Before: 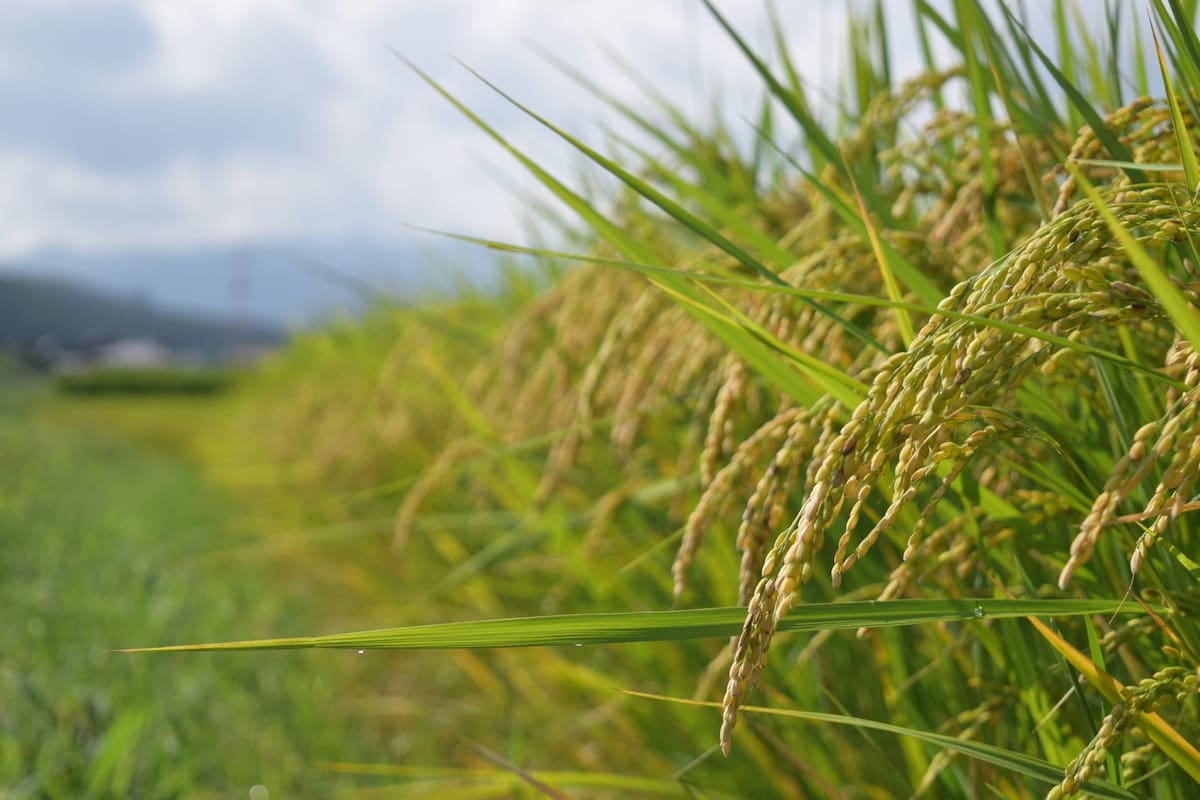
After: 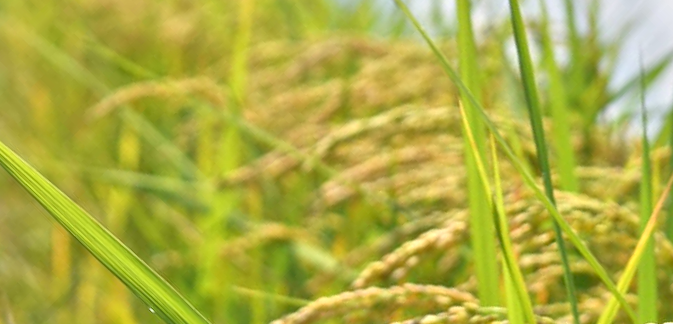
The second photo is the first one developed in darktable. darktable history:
tone equalizer: -8 EV 1.98 EV, -7 EV 1.96 EV, -6 EV 1.99 EV, -5 EV 1.99 EV, -4 EV 1.96 EV, -3 EV 1.47 EV, -2 EV 0.988 EV, -1 EV 0.508 EV
local contrast: mode bilateral grid, contrast 20, coarseness 51, detail 119%, midtone range 0.2
crop and rotate: angle -44.96°, top 16.55%, right 0.777%, bottom 11.74%
